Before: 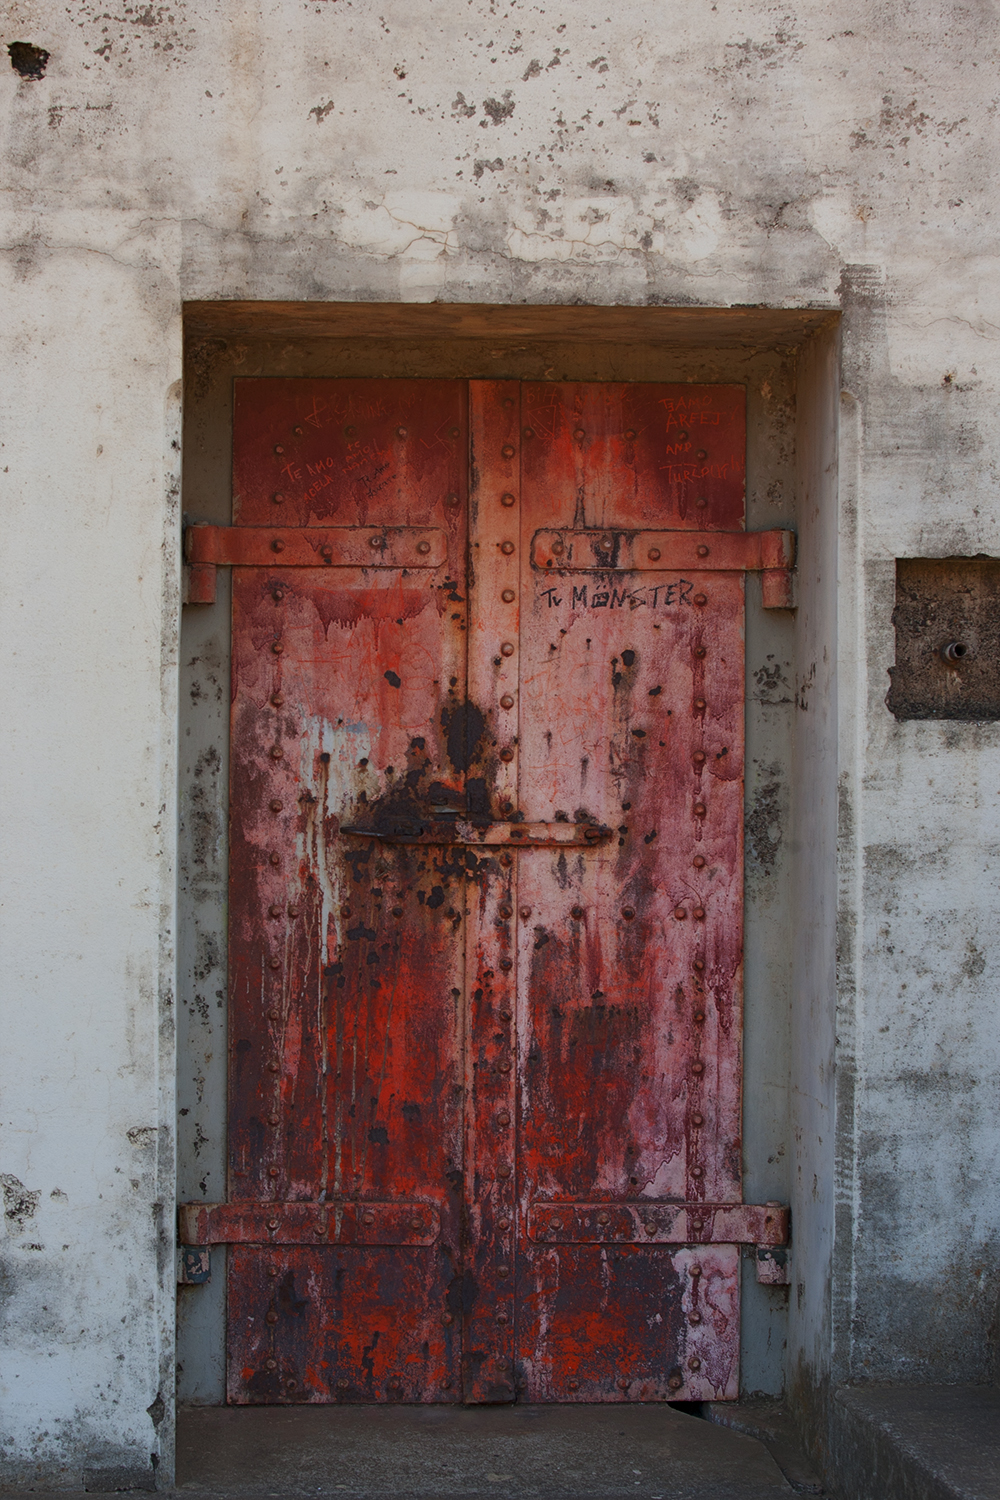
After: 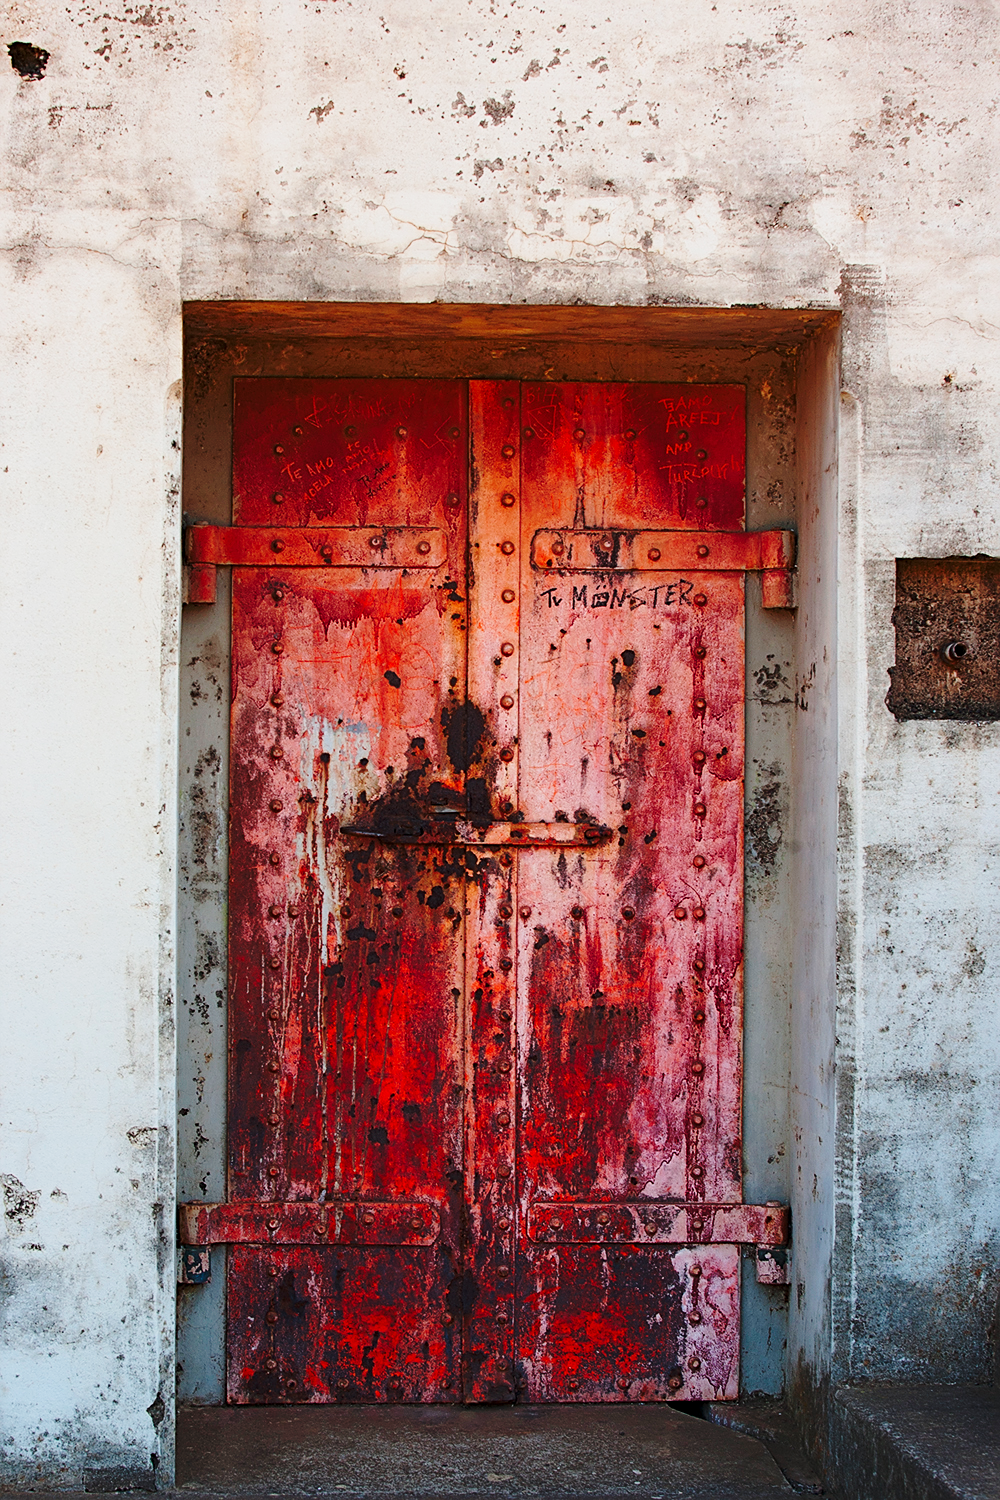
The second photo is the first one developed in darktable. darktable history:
sharpen: on, module defaults
base curve: curves: ch0 [(0, 0) (0.036, 0.037) (0.121, 0.228) (0.46, 0.76) (0.859, 0.983) (1, 1)], preserve colors none
